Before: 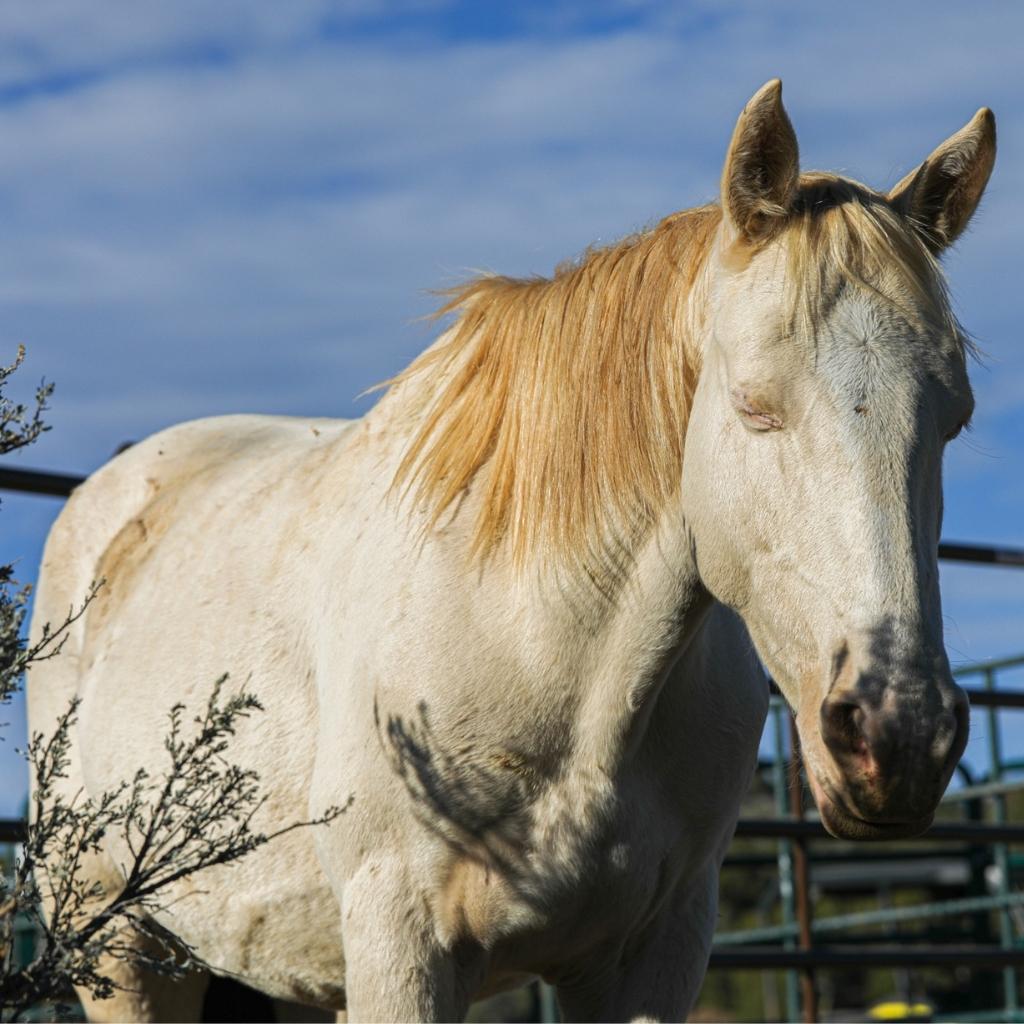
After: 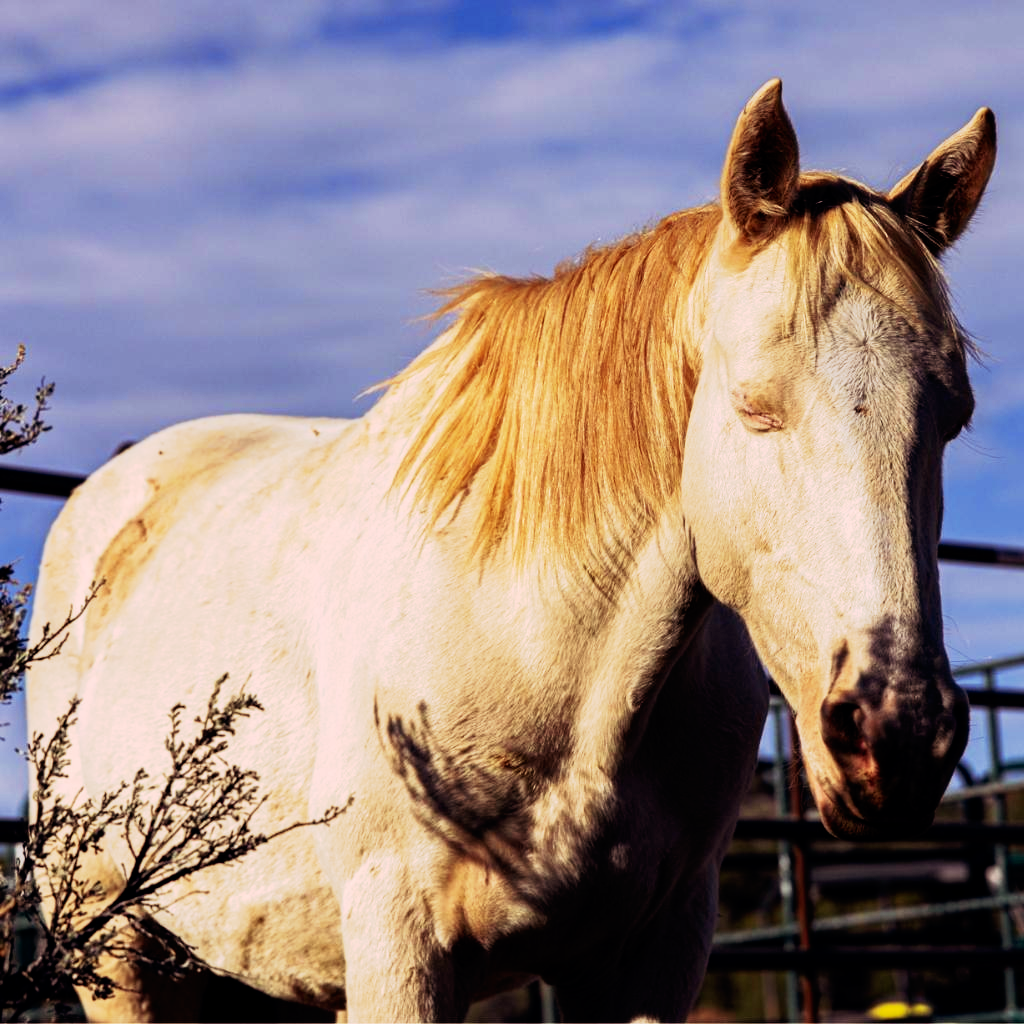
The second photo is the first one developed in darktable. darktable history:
tone curve: curves: ch0 [(0, 0) (0.003, 0.001) (0.011, 0.001) (0.025, 0.001) (0.044, 0.001) (0.069, 0.003) (0.1, 0.007) (0.136, 0.013) (0.177, 0.032) (0.224, 0.083) (0.277, 0.157) (0.335, 0.237) (0.399, 0.334) (0.468, 0.446) (0.543, 0.562) (0.623, 0.683) (0.709, 0.801) (0.801, 0.869) (0.898, 0.918) (1, 1)], preserve colors none
color look up table: target L [94.83, 86.96, 89.45, 77.78, 81.68, 69.3, 65.36, 66.53, 58.19, 56.72, 50.32, 46.53, 42.21, 24.54, 201.29, 72.63, 71.79, 65.15, 54.32, 55.5, 50.6, 44.03, 39.88, 31.89, 13.08, 88.07, 69.29, 67.98, 61.2, 54.42, 49.23, 49.15, 50.9, 44.88, 40.8, 44.38, 27.86, 29.75, 27.4, 16.02, 0.235, 98.83, 80.96, 77.59, 72.43, 65.7, 63.2, 46.84, 27.41], target a [1.158, -15.37, -6.387, -58.28, 5.039, -52.71, -43.85, -8.061, -20.6, -31.95, -32.01, -8.613, 5.578, -13.85, 0, 20.57, 16.01, 35.45, 39.66, 24.74, 53.86, 44.45, 39.12, 16.03, 18.02, 42.59, 33.57, 33.56, 66.04, 56.9, 18.37, 10.88, 56.5, 32.76, 43.39, 49.14, 24.6, 33.52, 34.28, 16.06, 2.131, 10.11, -45.07, -12.82, -28.02, -3.058, -25.17, 0.938, 0.802], target b [34.65, 74.72, 67.38, 26.21, 24.59, 49.43, 31.51, 47.68, 33.62, 13.67, 33.19, 7.338, 30.45, 10.36, -0.001, 42.84, 54.79, 16.45, 43.75, 20.88, 37.86, 14.02, 32.72, 13.23, 12.79, -24.21, -2.4, -56.14, -60.66, -7.533, -78.52, -25.85, -13.17, -3.53, -86.47, -40.76, -42.09, -27.64, -53.14, -11.04, -13.58, -7.377, -31.34, -5.167, -49.8, -57.44, -13.53, -37.76, -21.07], num patches 49
